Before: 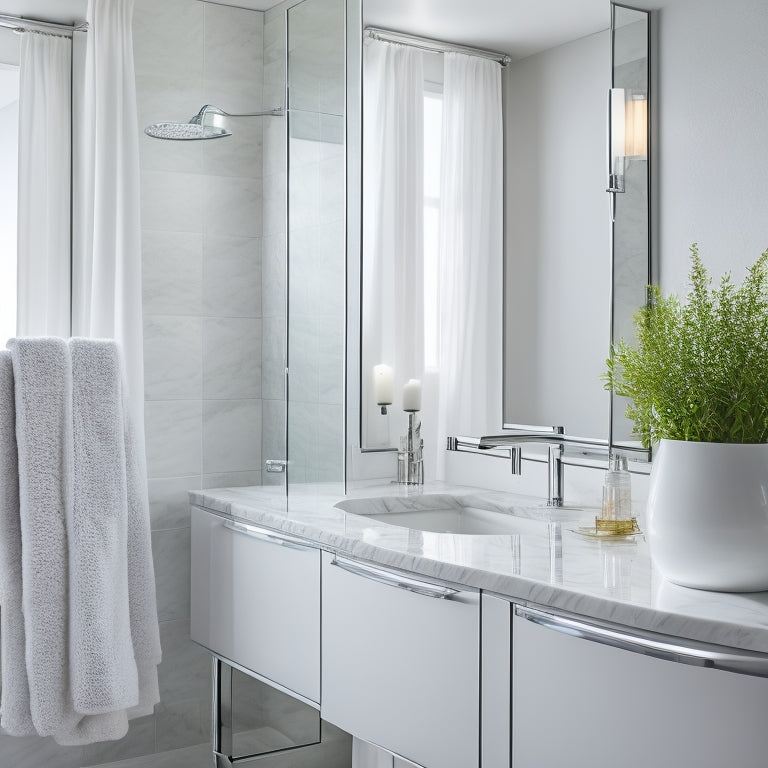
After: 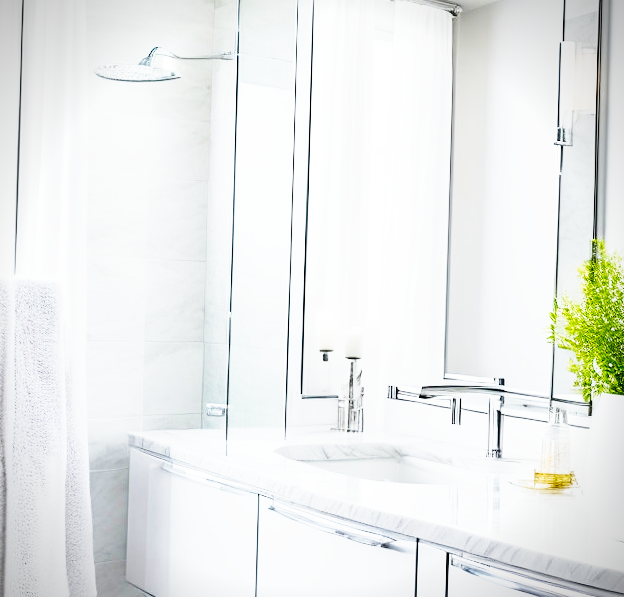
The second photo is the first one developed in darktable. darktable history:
crop and rotate: left 7.196%, top 4.574%, right 10.605%, bottom 13.178%
base curve: curves: ch0 [(0, 0) (0.007, 0.004) (0.027, 0.03) (0.046, 0.07) (0.207, 0.54) (0.442, 0.872) (0.673, 0.972) (1, 1)], preserve colors none
tone curve: curves: ch0 [(0, 0) (0.003, 0.004) (0.011, 0.008) (0.025, 0.012) (0.044, 0.02) (0.069, 0.028) (0.1, 0.034) (0.136, 0.059) (0.177, 0.1) (0.224, 0.151) (0.277, 0.203) (0.335, 0.266) (0.399, 0.344) (0.468, 0.414) (0.543, 0.507) (0.623, 0.602) (0.709, 0.704) (0.801, 0.804) (0.898, 0.927) (1, 1)], preserve colors none
rotate and perspective: rotation 1.57°, crop left 0.018, crop right 0.982, crop top 0.039, crop bottom 0.961
vignetting: fall-off start 92.6%, brightness -0.52, saturation -0.51, center (-0.012, 0)
color balance rgb: linear chroma grading › shadows -8%, linear chroma grading › global chroma 10%, perceptual saturation grading › global saturation 2%, perceptual saturation grading › highlights -2%, perceptual saturation grading › mid-tones 4%, perceptual saturation grading › shadows 8%, perceptual brilliance grading › global brilliance 2%, perceptual brilliance grading › highlights -4%, global vibrance 16%, saturation formula JzAzBz (2021)
